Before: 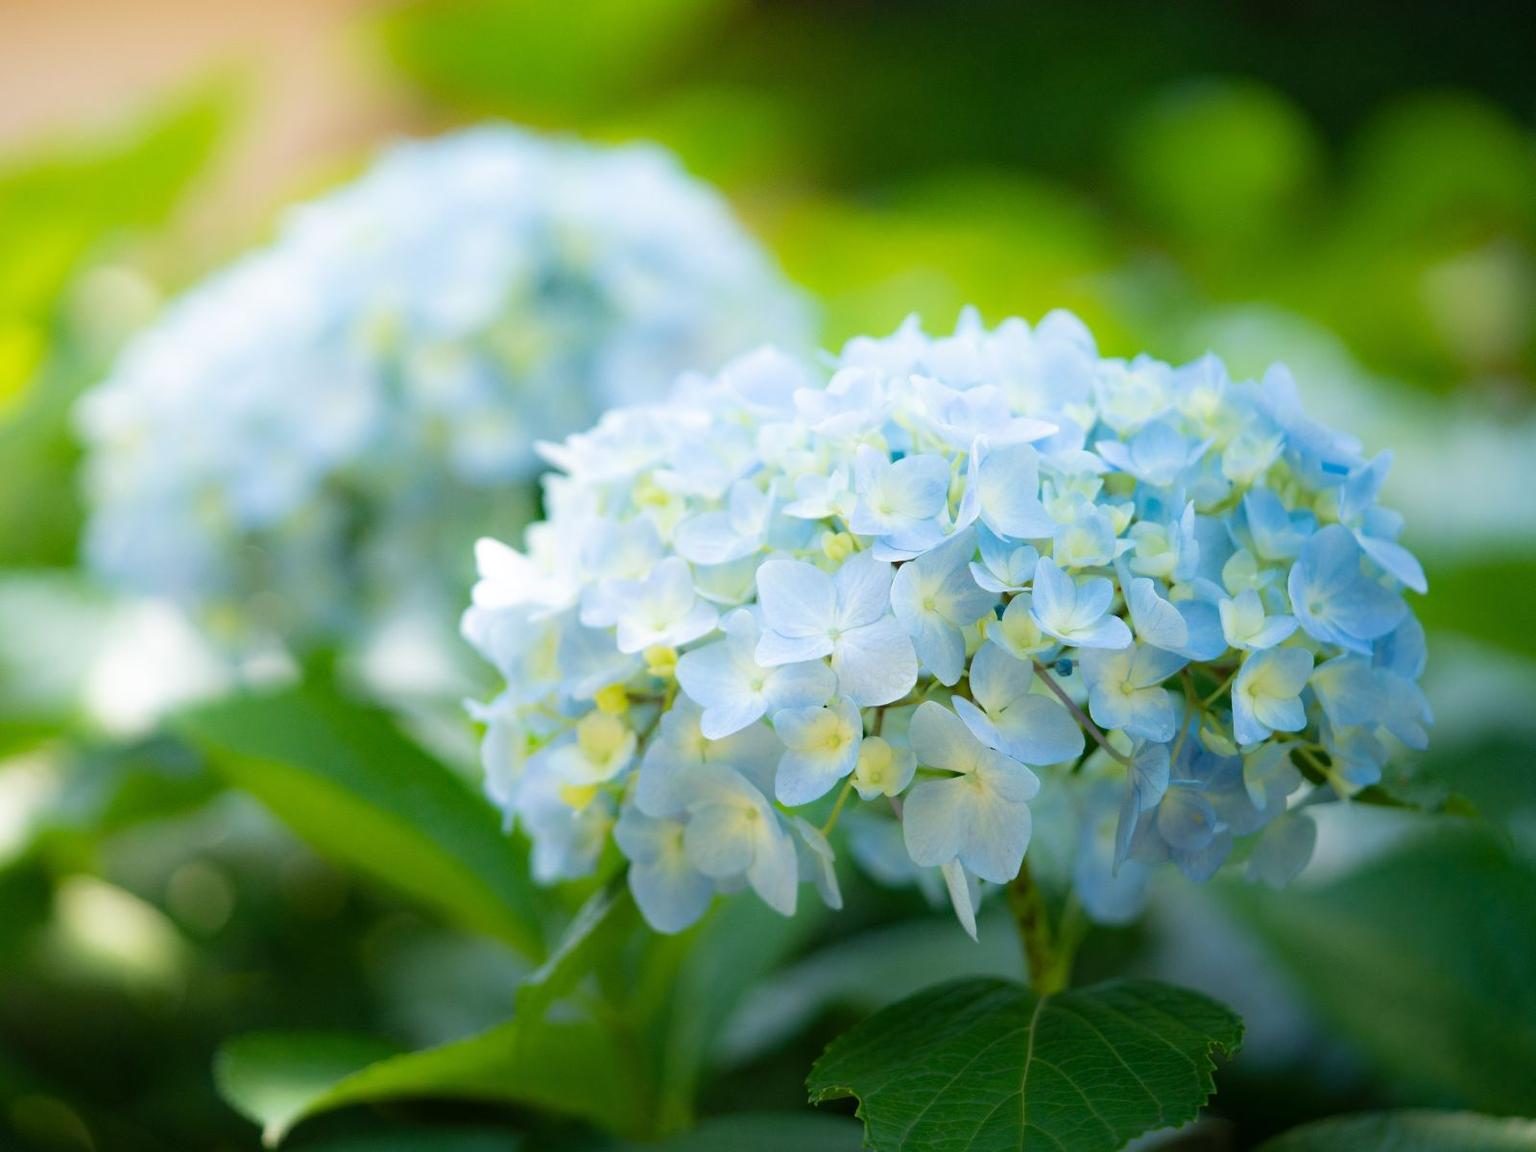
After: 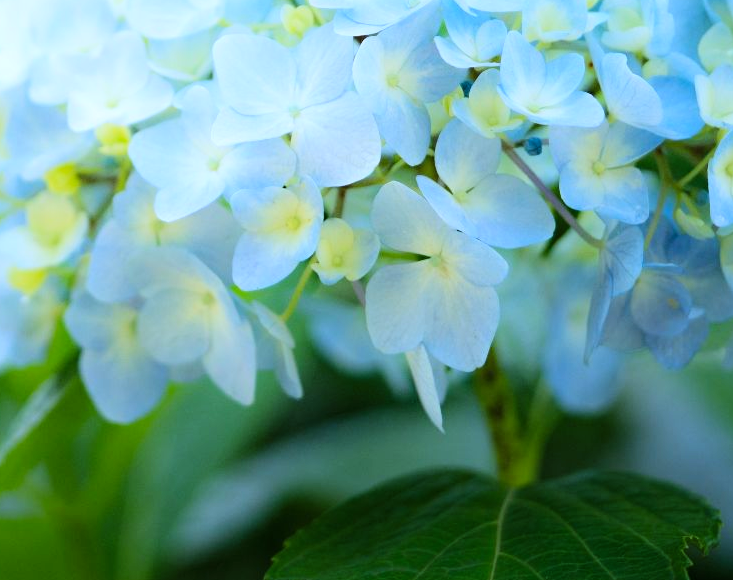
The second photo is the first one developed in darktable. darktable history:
crop: left 35.976%, top 45.819%, right 18.162%, bottom 5.807%
white balance: red 0.924, blue 1.095
tone curve: curves: ch0 [(0, 0) (0.004, 0.001) (0.133, 0.112) (0.325, 0.362) (0.832, 0.893) (1, 1)], color space Lab, linked channels, preserve colors none
